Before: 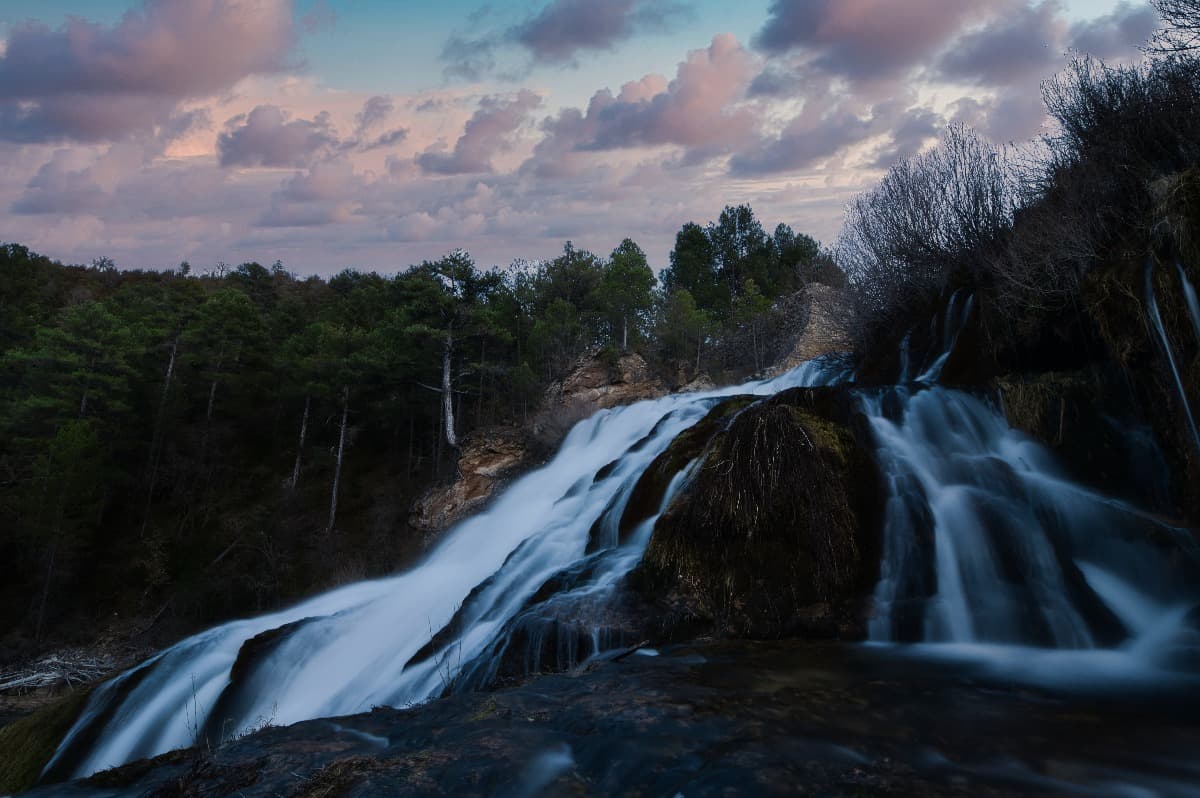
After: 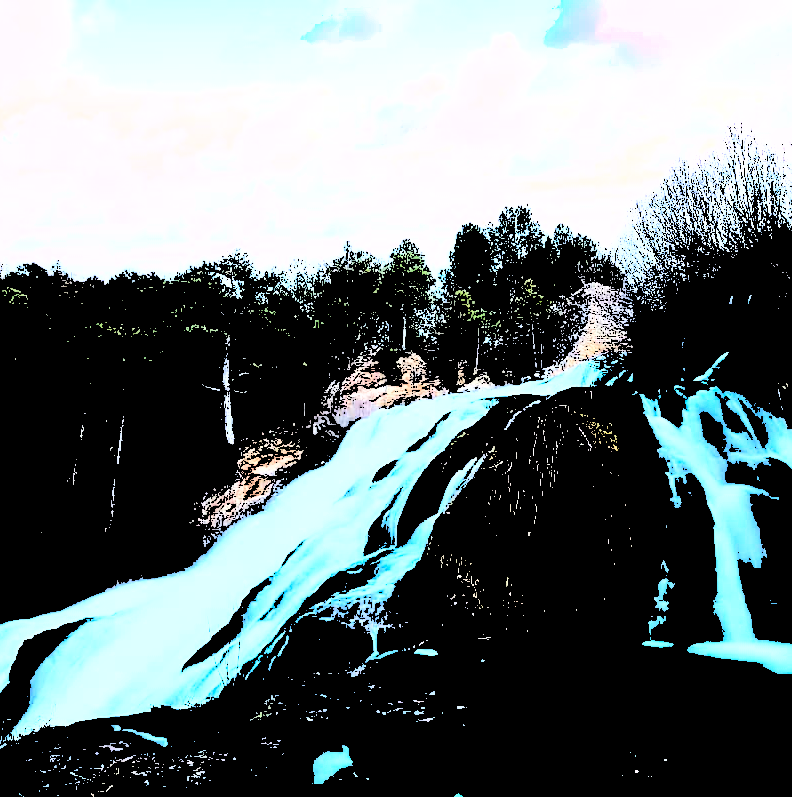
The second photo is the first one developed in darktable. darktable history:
levels: levels [0.246, 0.246, 0.506]
shadows and highlights: low approximation 0.01, soften with gaussian
sharpen: on, module defaults
exposure: exposure 0.2 EV, compensate highlight preservation false
crop and rotate: left 18.442%, right 15.508%
